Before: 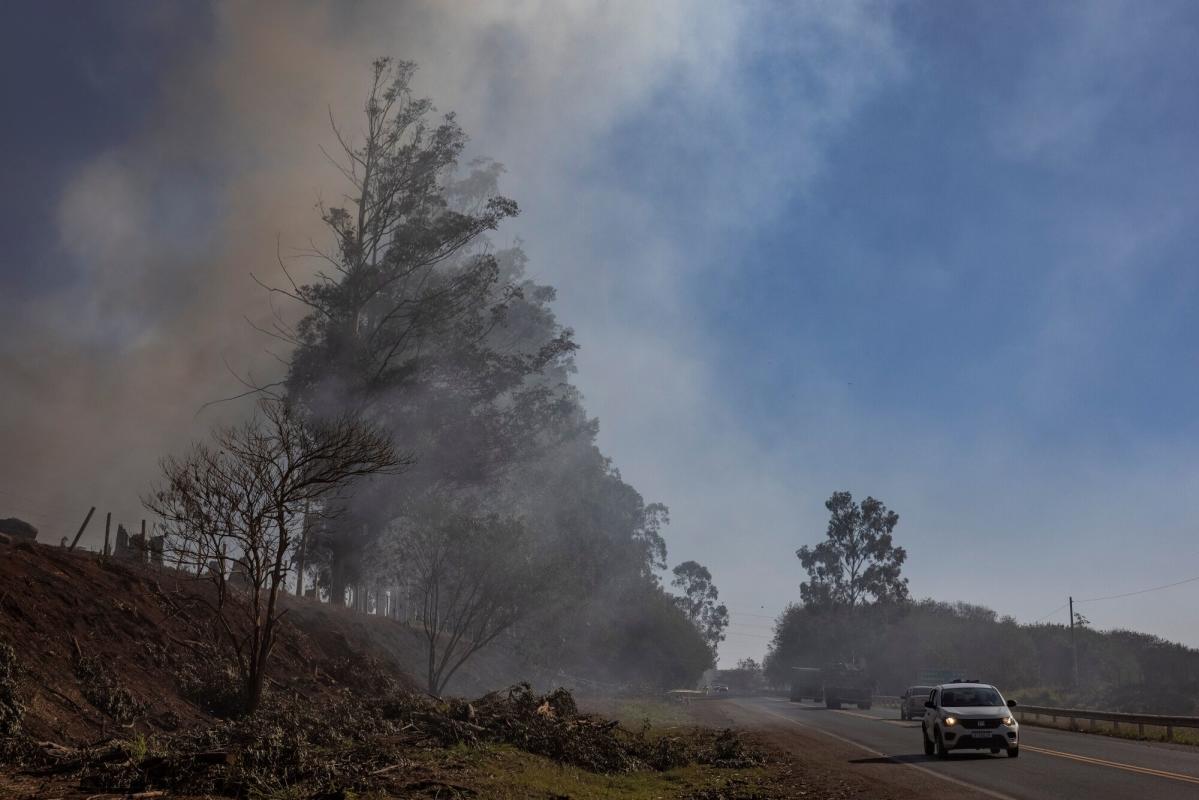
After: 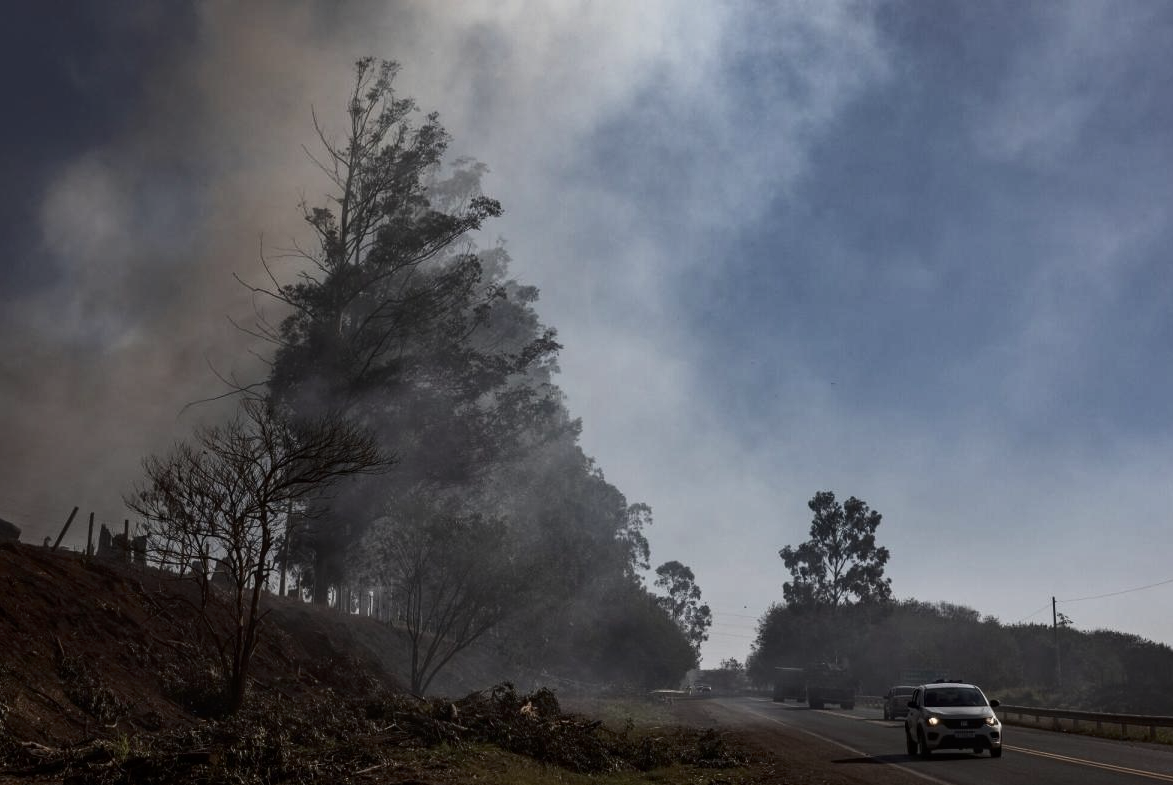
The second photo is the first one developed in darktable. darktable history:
crop and rotate: left 1.433%, right 0.686%, bottom 1.752%
contrast brightness saturation: contrast 0.247, saturation -0.309
